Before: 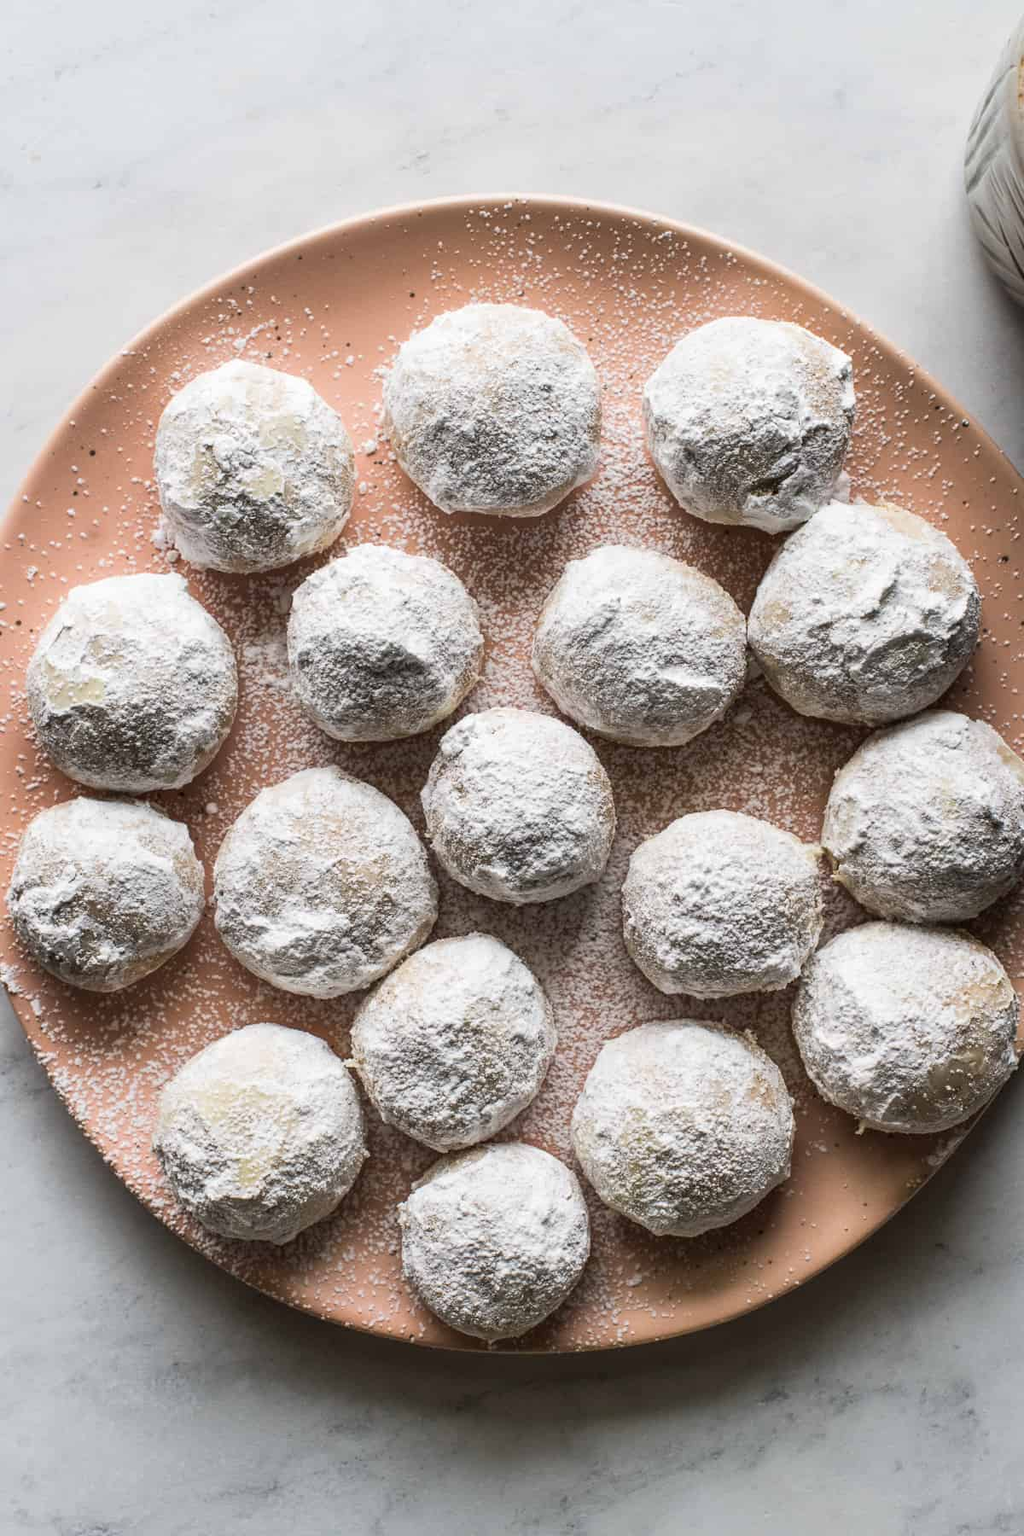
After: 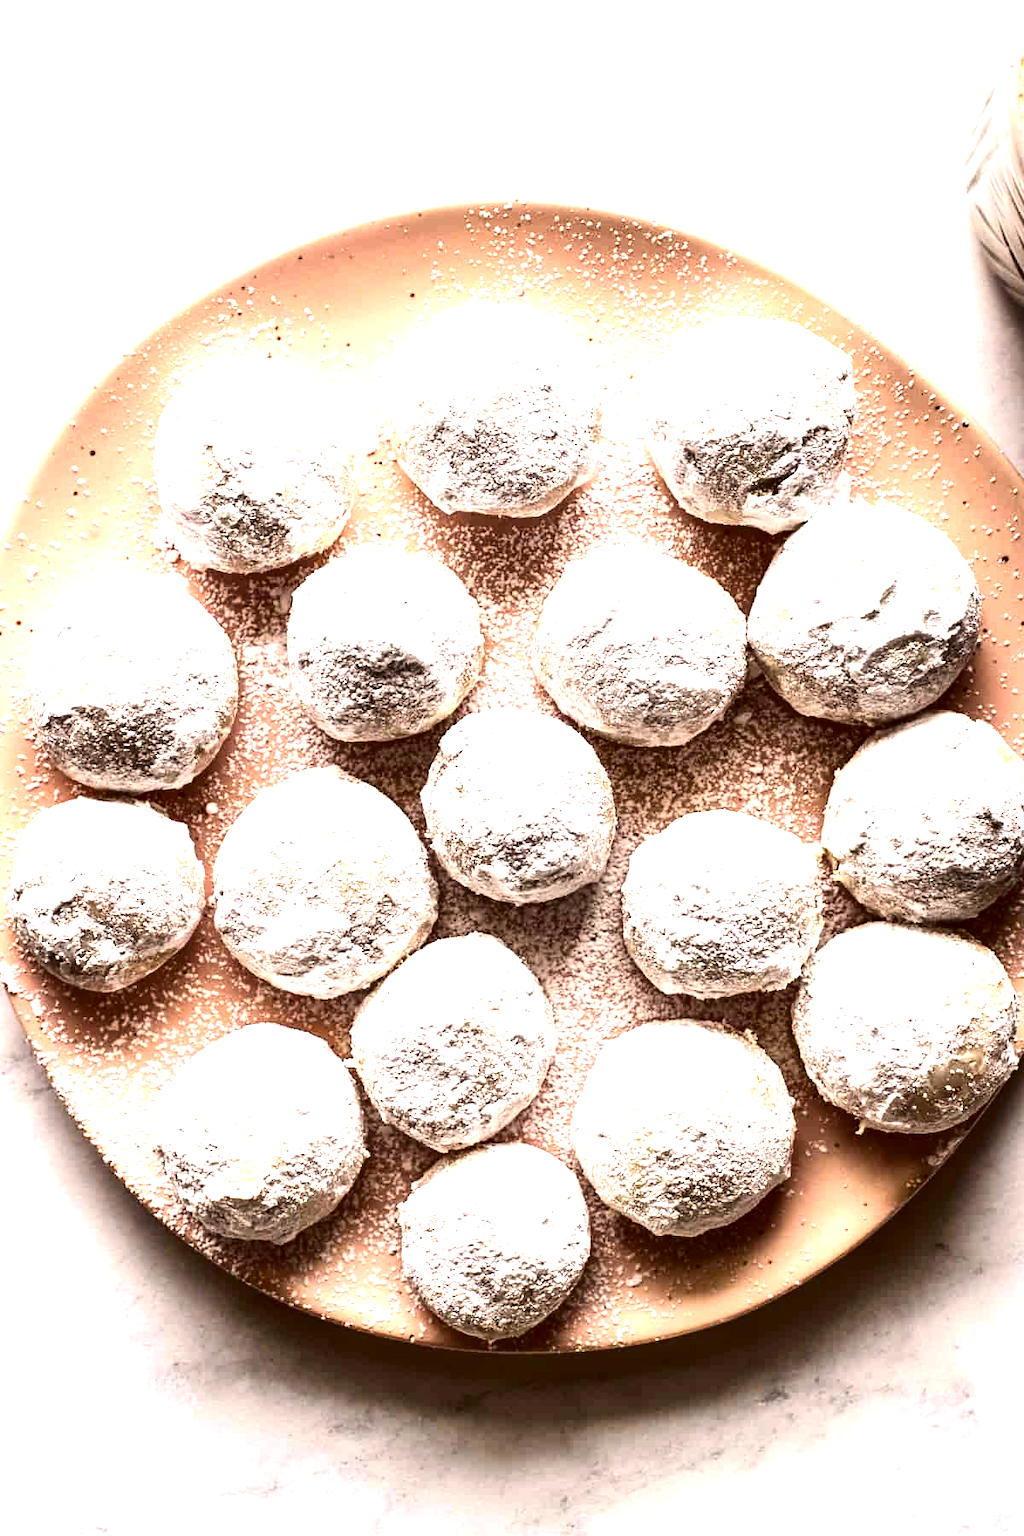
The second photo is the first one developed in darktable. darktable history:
color correction: highlights a* 10.21, highlights b* 9.79, shadows a* 8.61, shadows b* 7.88, saturation 0.8
exposure: black level correction 0.001, exposure 1.646 EV, compensate exposure bias true, compensate highlight preservation false
contrast brightness saturation: contrast 0.24, brightness -0.24, saturation 0.14
